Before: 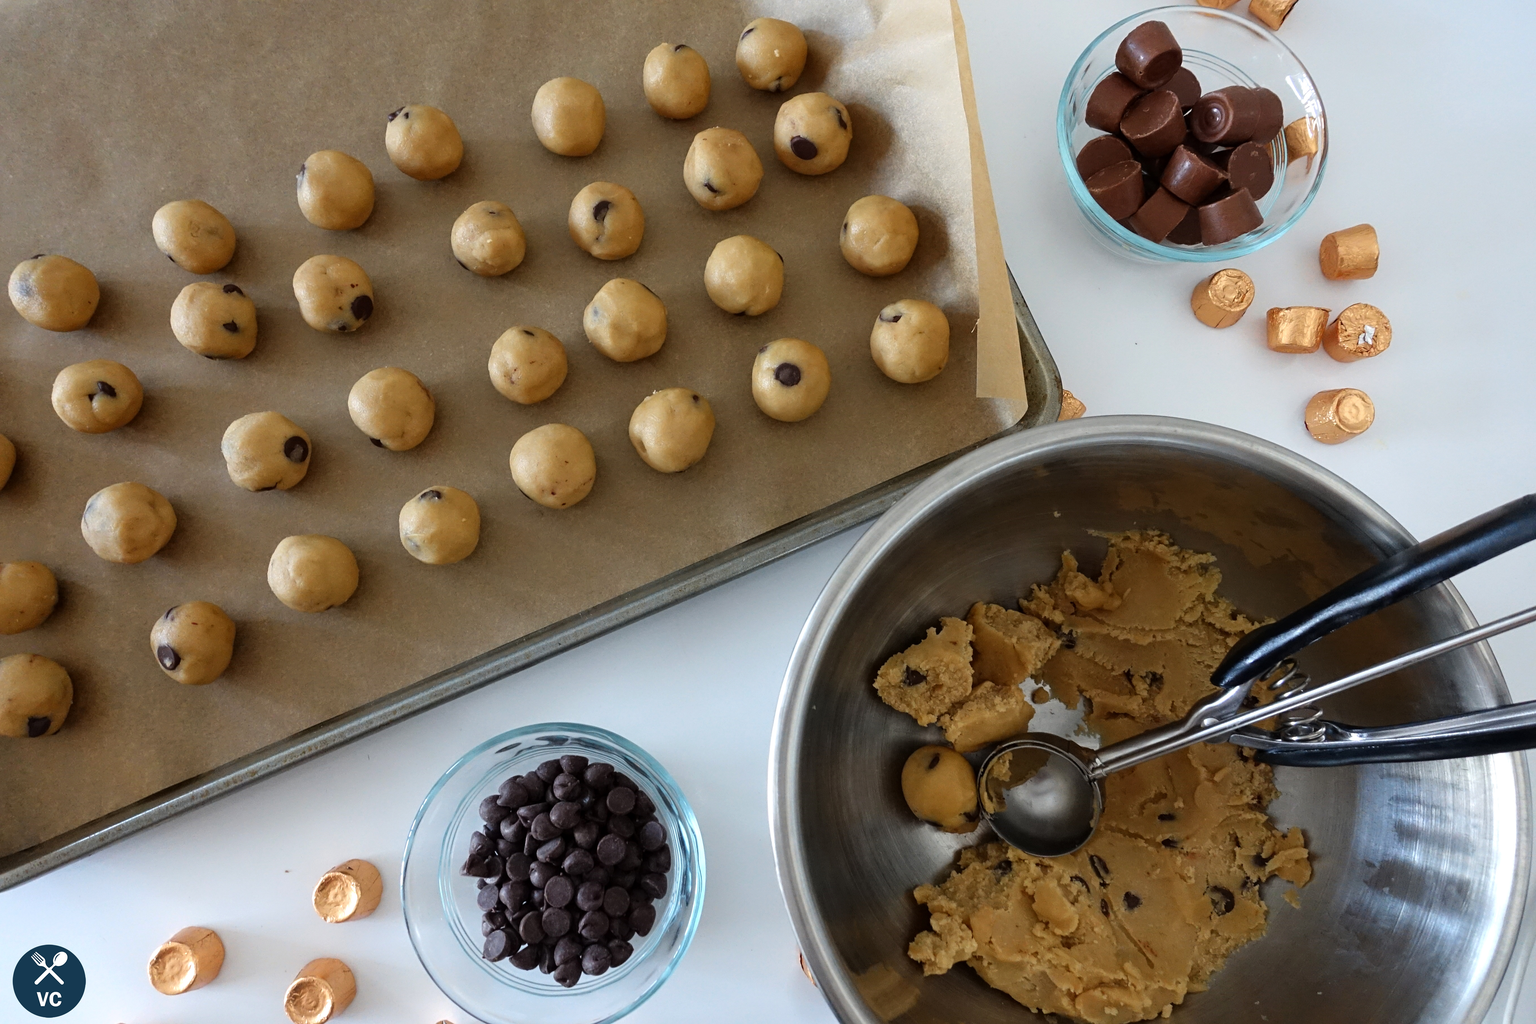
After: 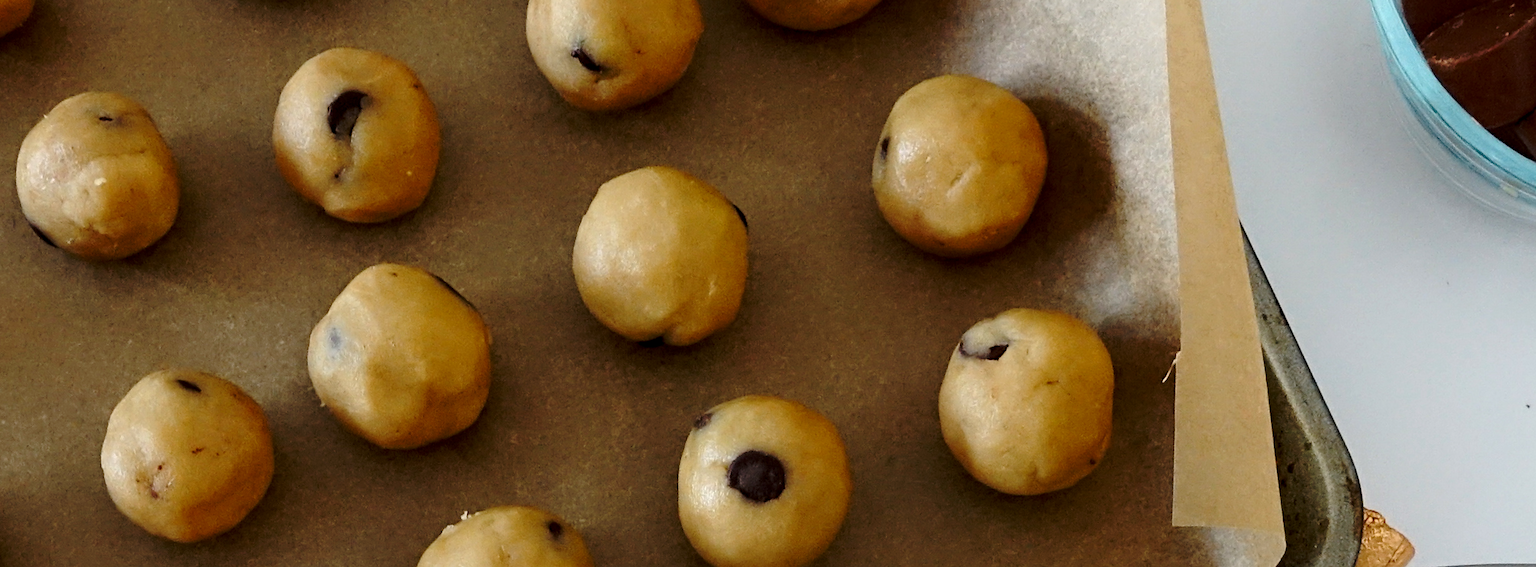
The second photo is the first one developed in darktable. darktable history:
rotate and perspective: lens shift (vertical) 0.048, lens shift (horizontal) -0.024, automatic cropping off
crop: left 28.64%, top 16.832%, right 26.637%, bottom 58.055%
exposure: black level correction 0.01, exposure 0.011 EV, compensate highlight preservation false
base curve: curves: ch0 [(0, 0) (0.073, 0.04) (0.157, 0.139) (0.492, 0.492) (0.758, 0.758) (1, 1)], preserve colors none
